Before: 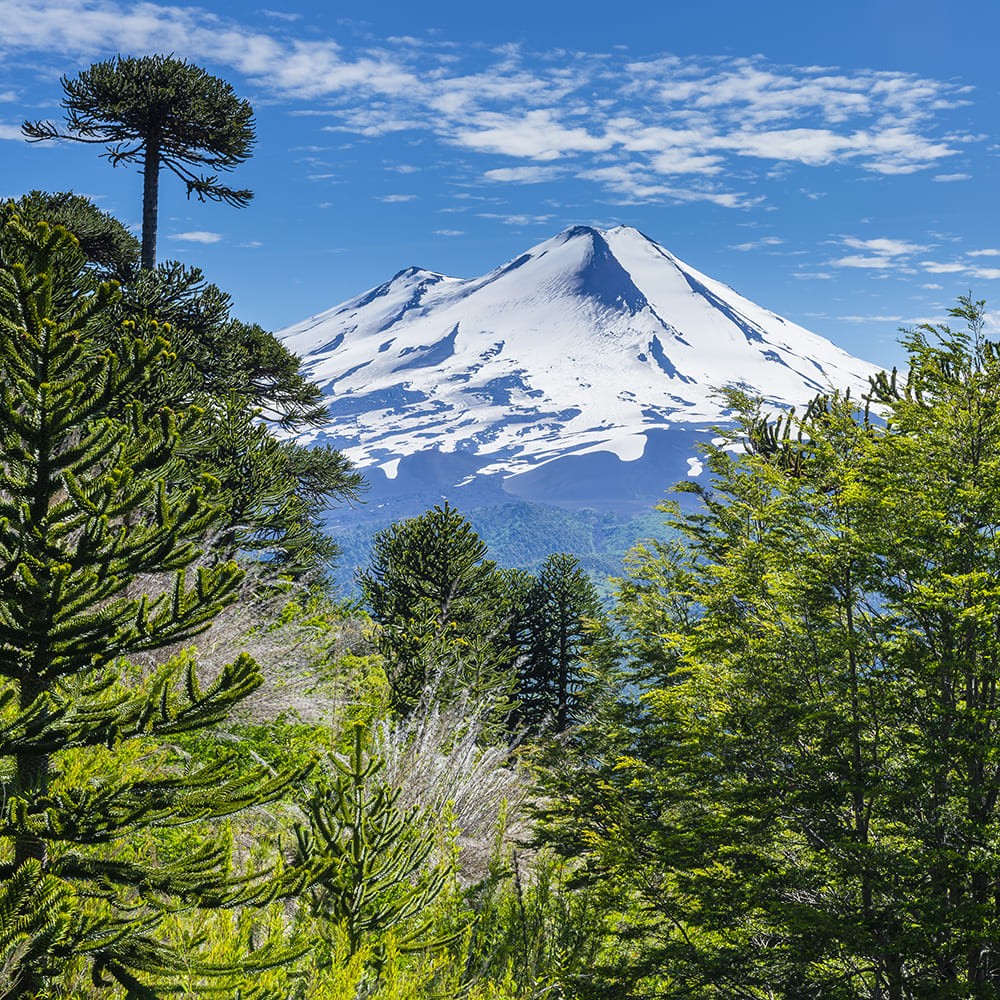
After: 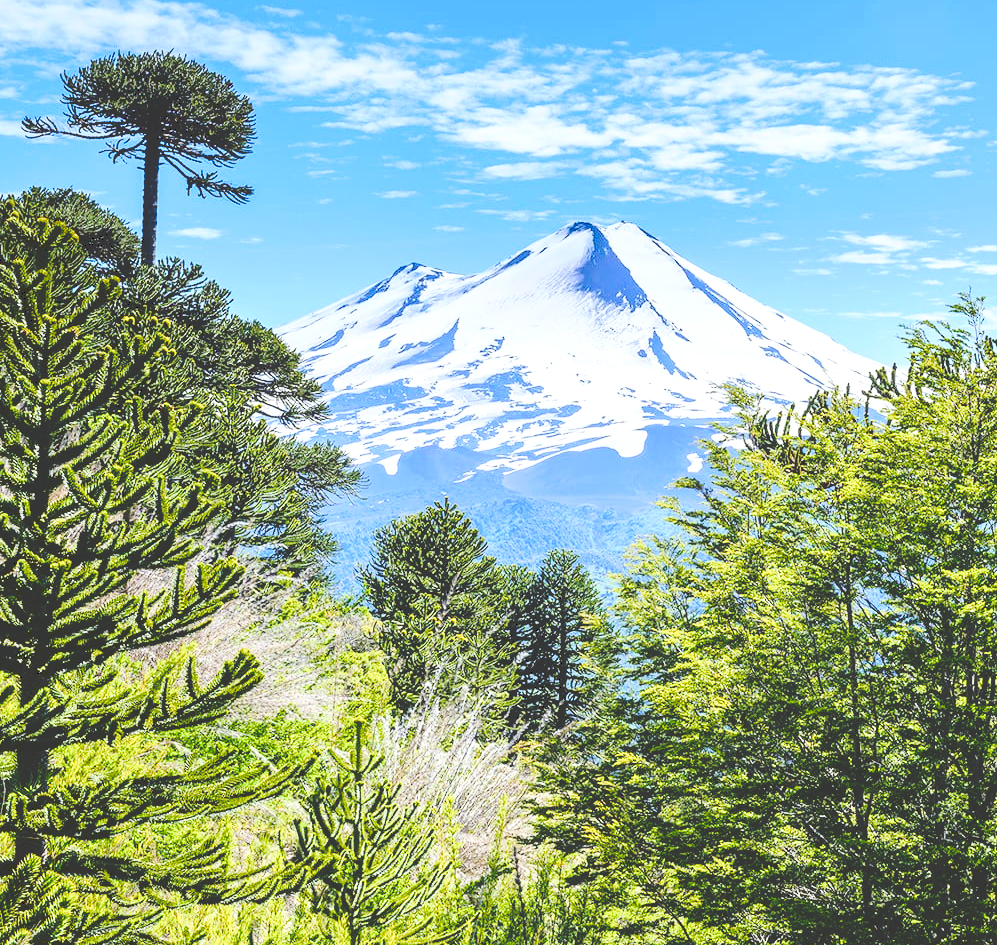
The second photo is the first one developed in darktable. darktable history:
crop: top 0.448%, right 0.264%, bottom 5.045%
color balance rgb: perceptual saturation grading › global saturation 20%, perceptual saturation grading › highlights -50%, perceptual saturation grading › shadows 30%, perceptual brilliance grading › global brilliance 10%, perceptual brilliance grading › shadows 15%
base curve: curves: ch0 [(0, 0) (0.028, 0.03) (0.121, 0.232) (0.46, 0.748) (0.859, 0.968) (1, 1)]
tone curve: curves: ch0 [(0, 0) (0.003, 0.211) (0.011, 0.211) (0.025, 0.215) (0.044, 0.218) (0.069, 0.224) (0.1, 0.227) (0.136, 0.233) (0.177, 0.247) (0.224, 0.275) (0.277, 0.309) (0.335, 0.366) (0.399, 0.438) (0.468, 0.515) (0.543, 0.586) (0.623, 0.658) (0.709, 0.735) (0.801, 0.821) (0.898, 0.889) (1, 1)], preserve colors none
